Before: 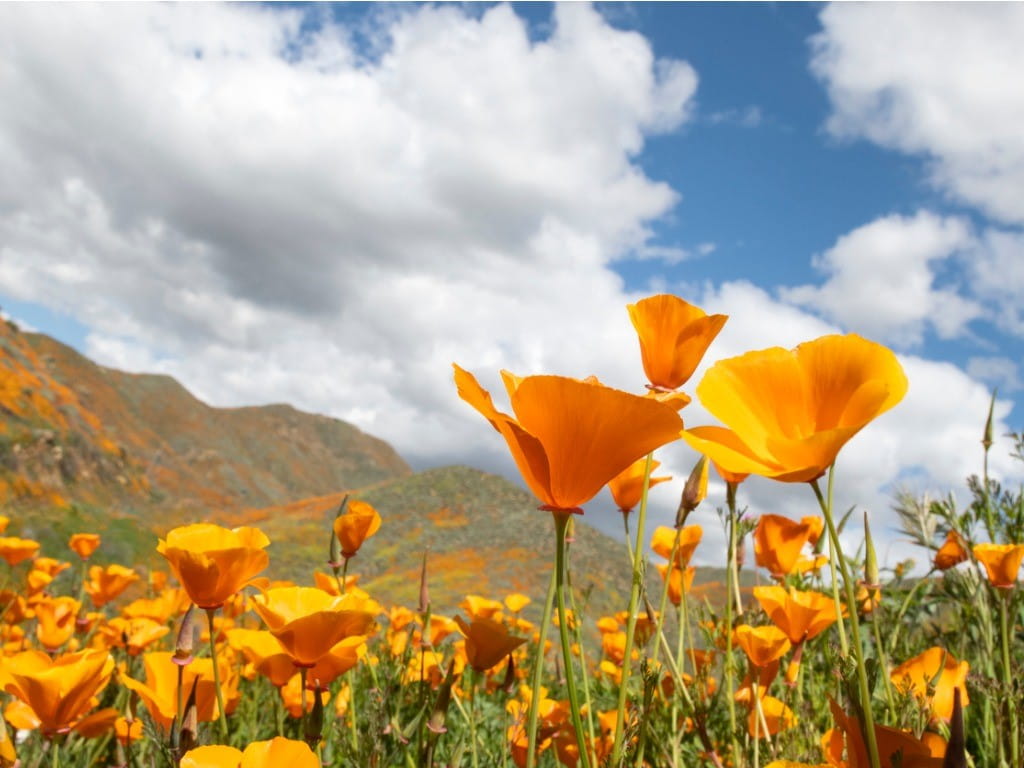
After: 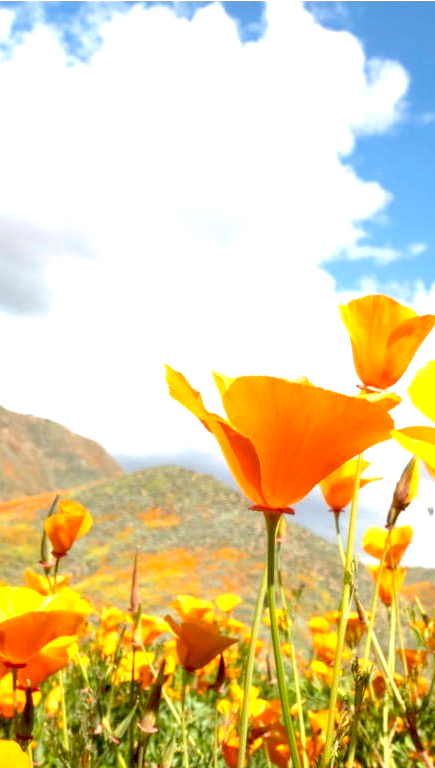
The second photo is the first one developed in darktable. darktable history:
exposure: black level correction 0.011, exposure 1.076 EV, compensate highlight preservation false
crop: left 28.314%, right 29.139%
